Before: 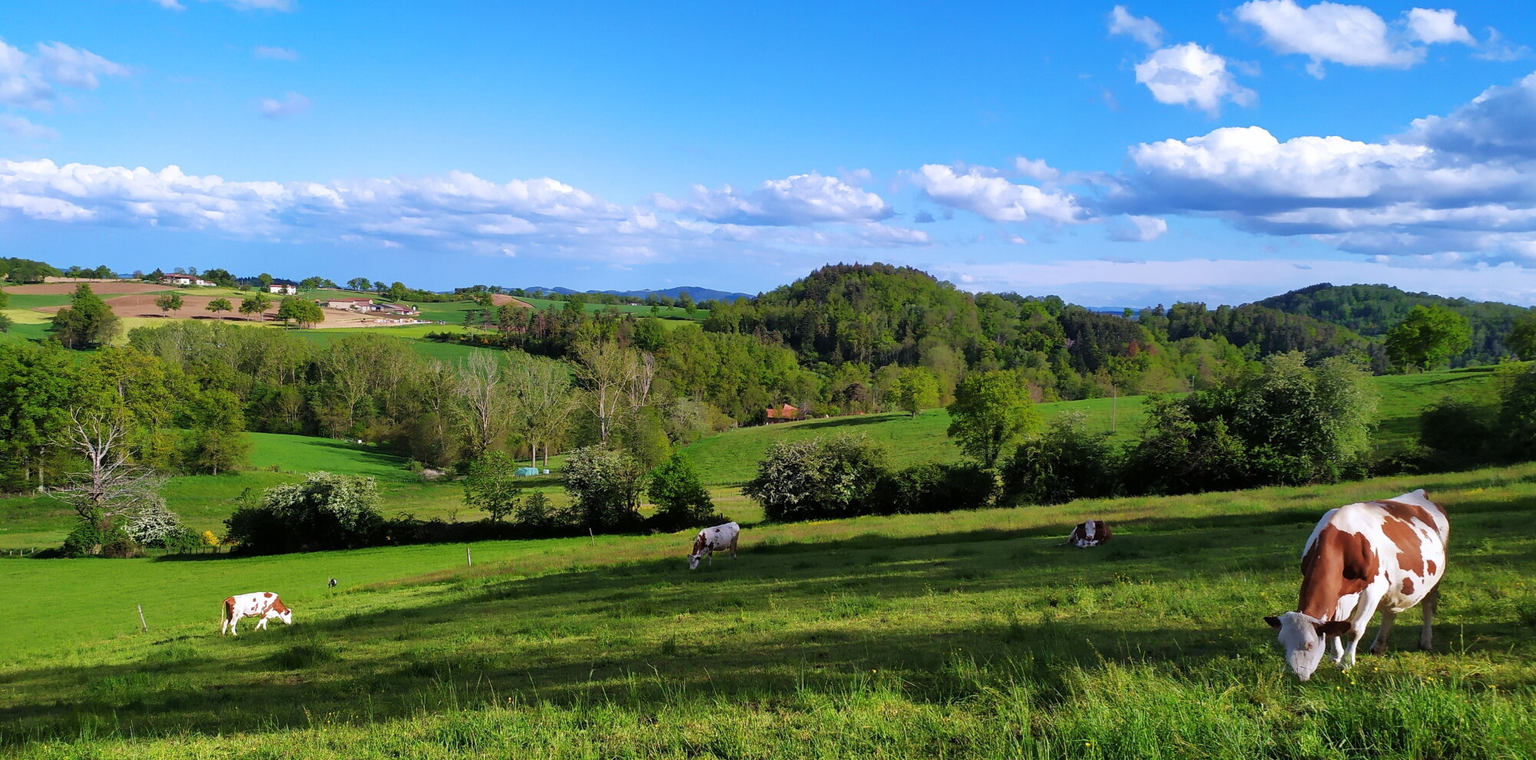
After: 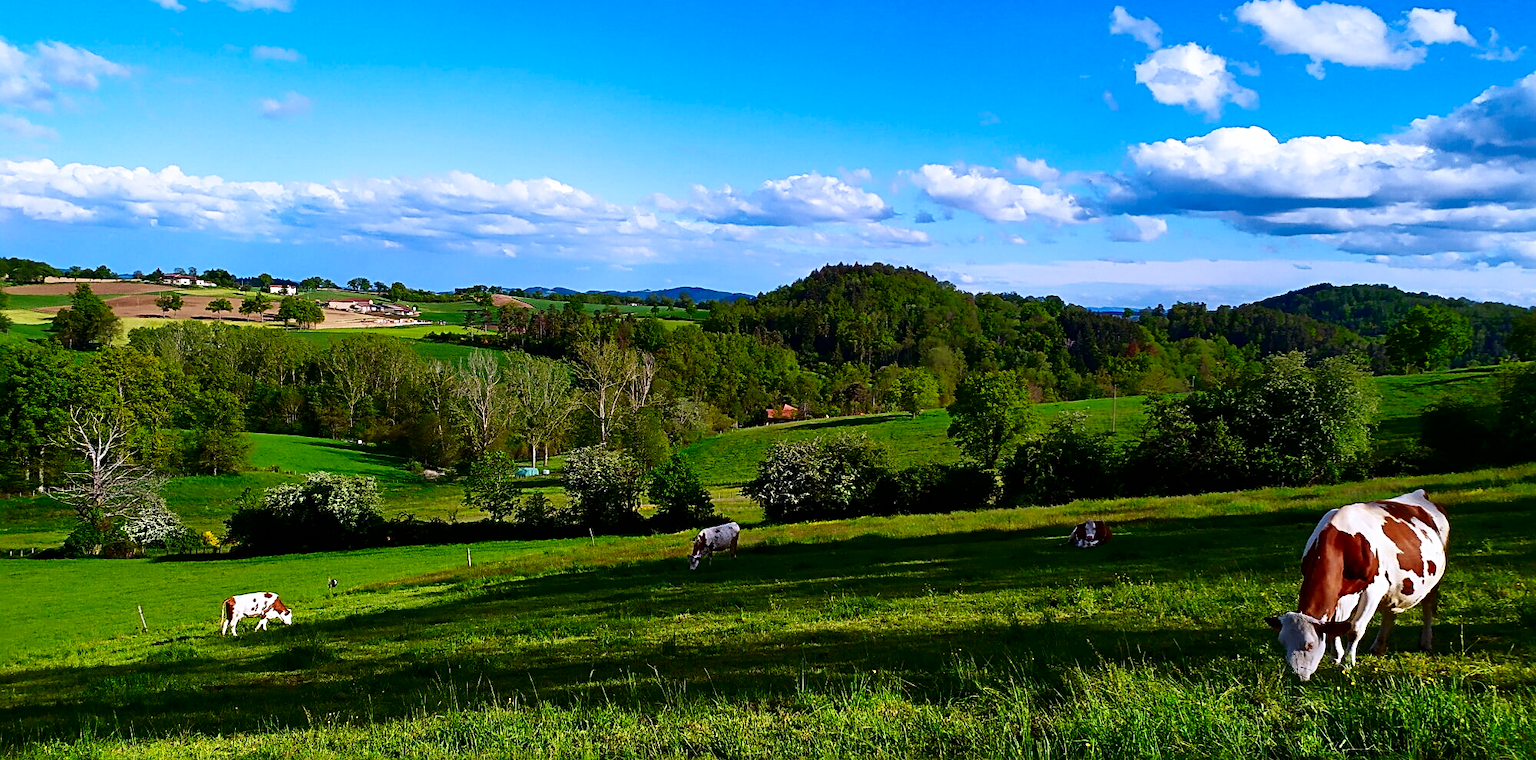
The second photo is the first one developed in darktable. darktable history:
contrast brightness saturation: contrast 0.219, brightness -0.187, saturation 0.244
sharpen: radius 3.136
